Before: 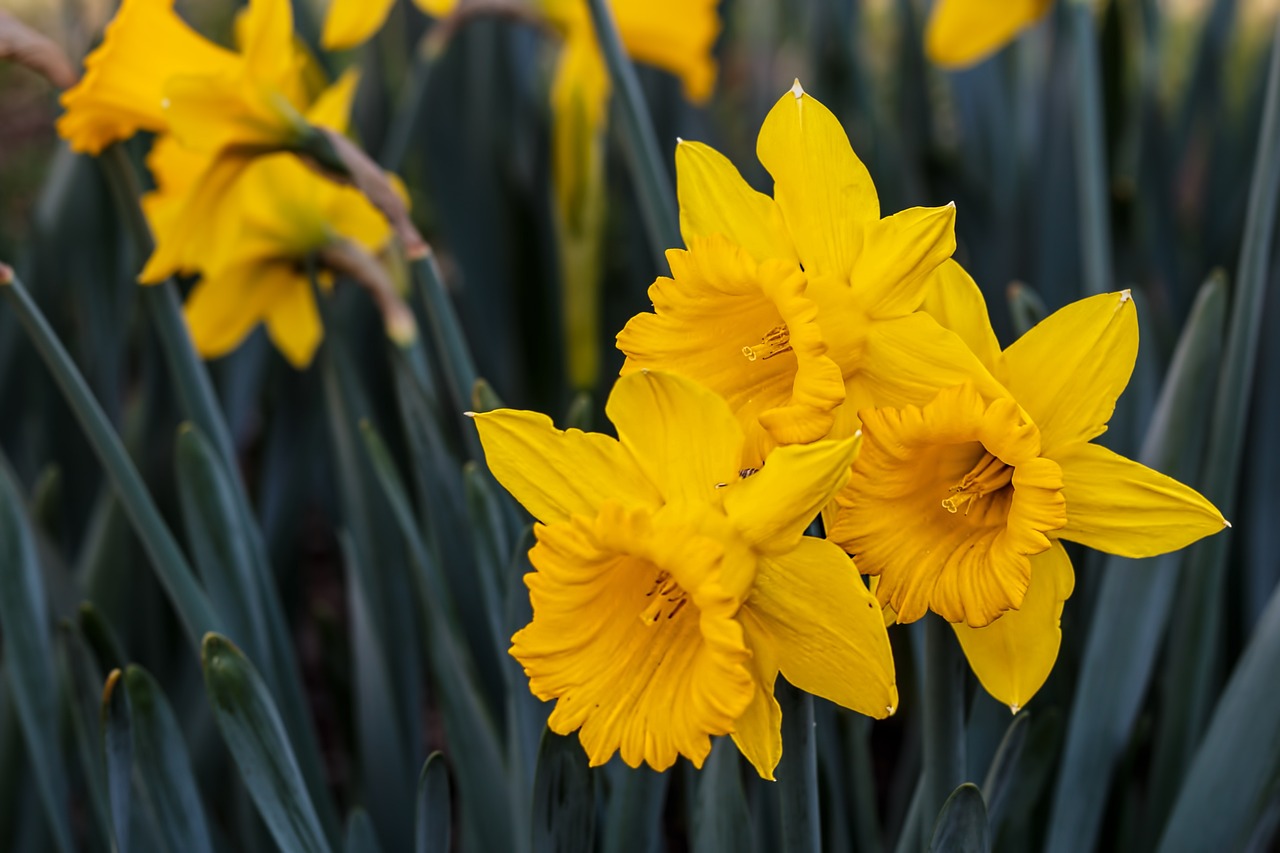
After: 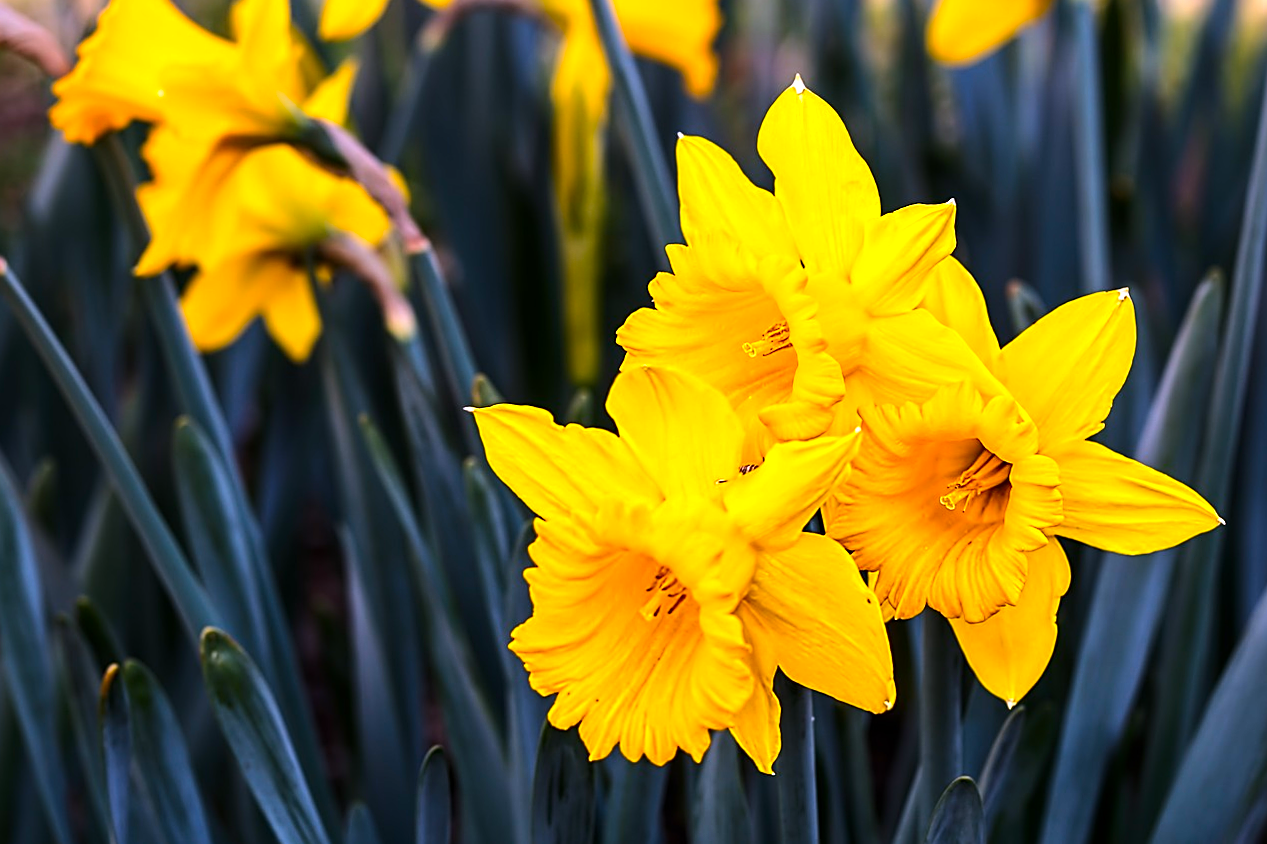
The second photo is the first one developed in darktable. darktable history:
tone equalizer: -8 EV -0.417 EV, -7 EV -0.389 EV, -6 EV -0.333 EV, -5 EV -0.222 EV, -3 EV 0.222 EV, -2 EV 0.333 EV, -1 EV 0.389 EV, +0 EV 0.417 EV, edges refinement/feathering 500, mask exposure compensation -1.25 EV, preserve details no
white balance: red 1.042, blue 1.17
sharpen: on, module defaults
contrast brightness saturation: contrast 0.09, saturation 0.28
rotate and perspective: rotation 0.174°, lens shift (vertical) 0.013, lens shift (horizontal) 0.019, shear 0.001, automatic cropping original format, crop left 0.007, crop right 0.991, crop top 0.016, crop bottom 0.997
exposure: exposure 0.375 EV, compensate highlight preservation false
